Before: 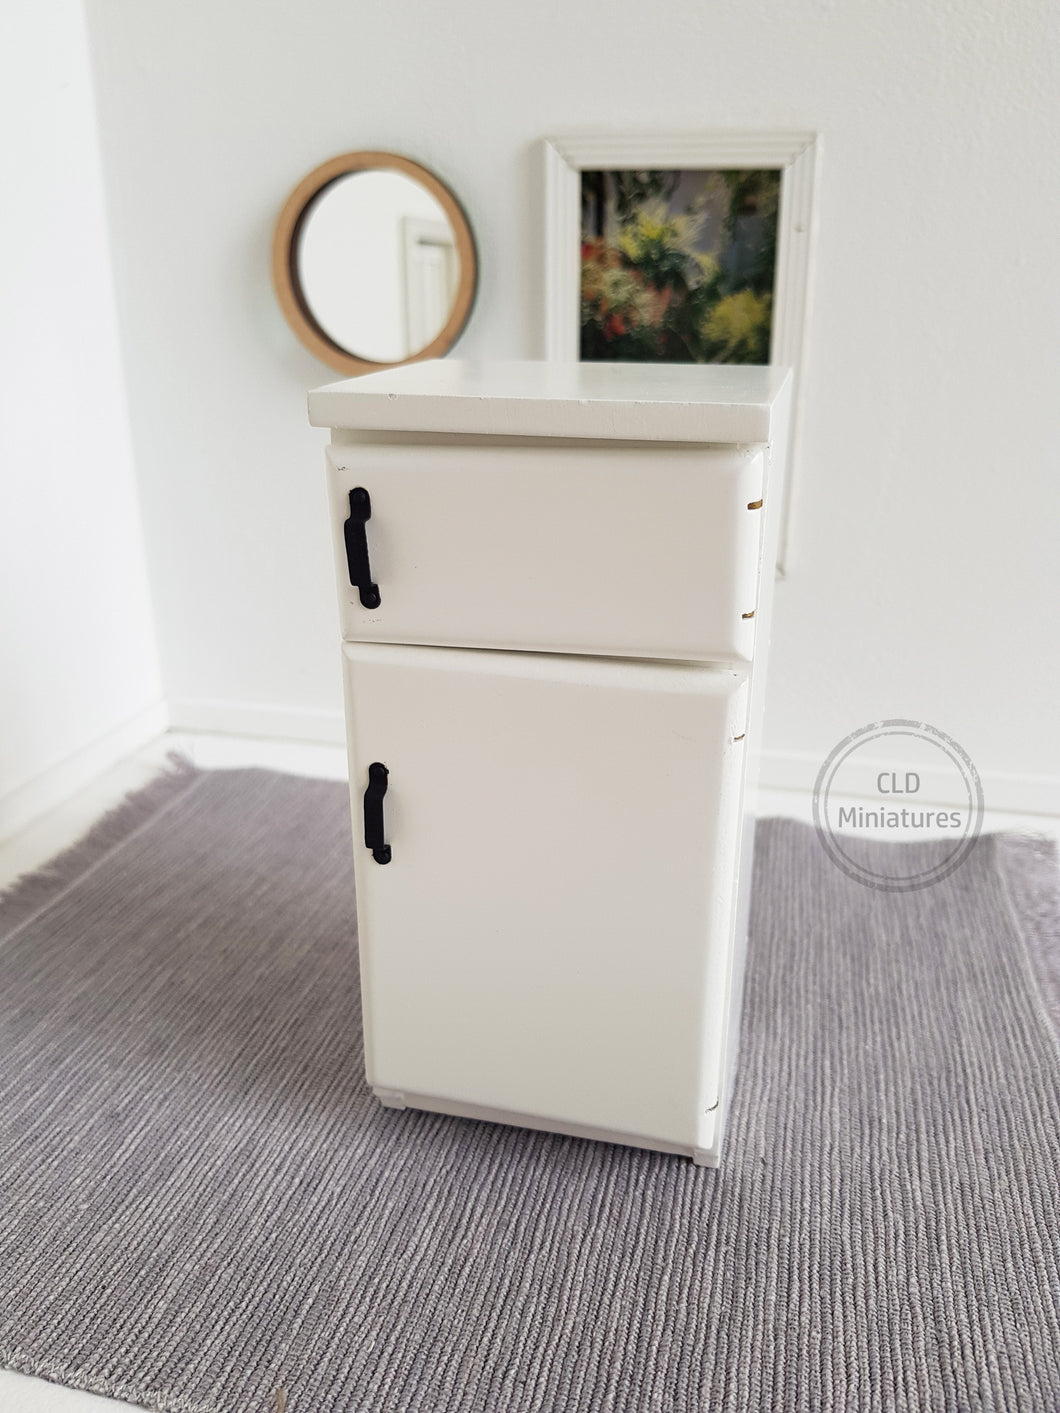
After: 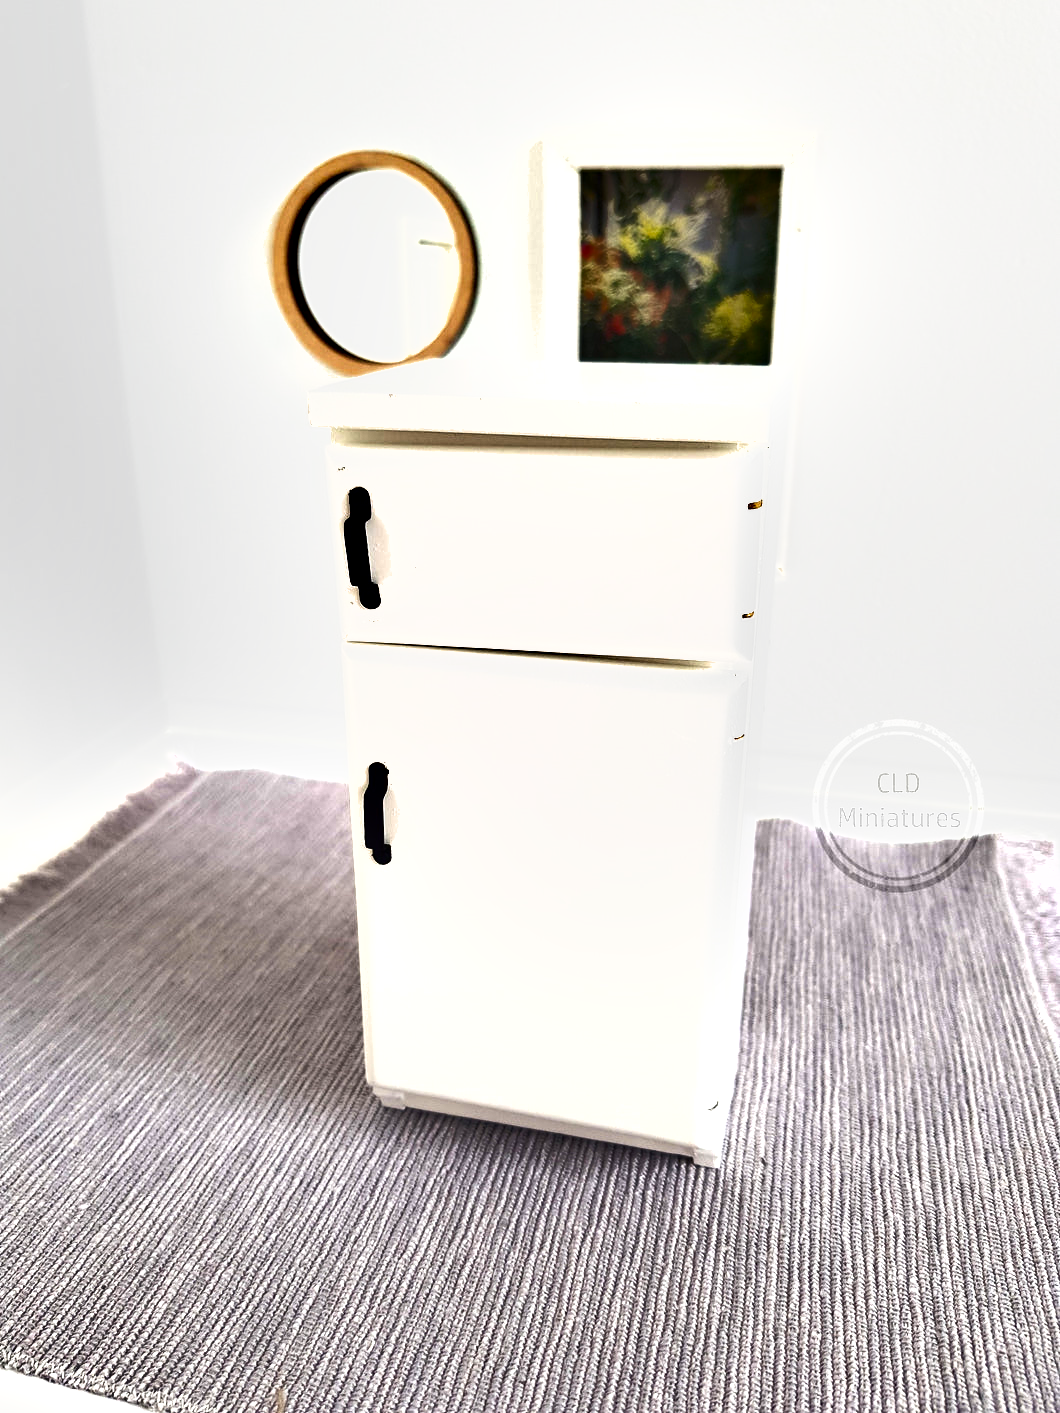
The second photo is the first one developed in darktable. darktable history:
shadows and highlights: low approximation 0.01, soften with gaussian
exposure: black level correction 0, exposure 1.125 EV, compensate highlight preservation false
